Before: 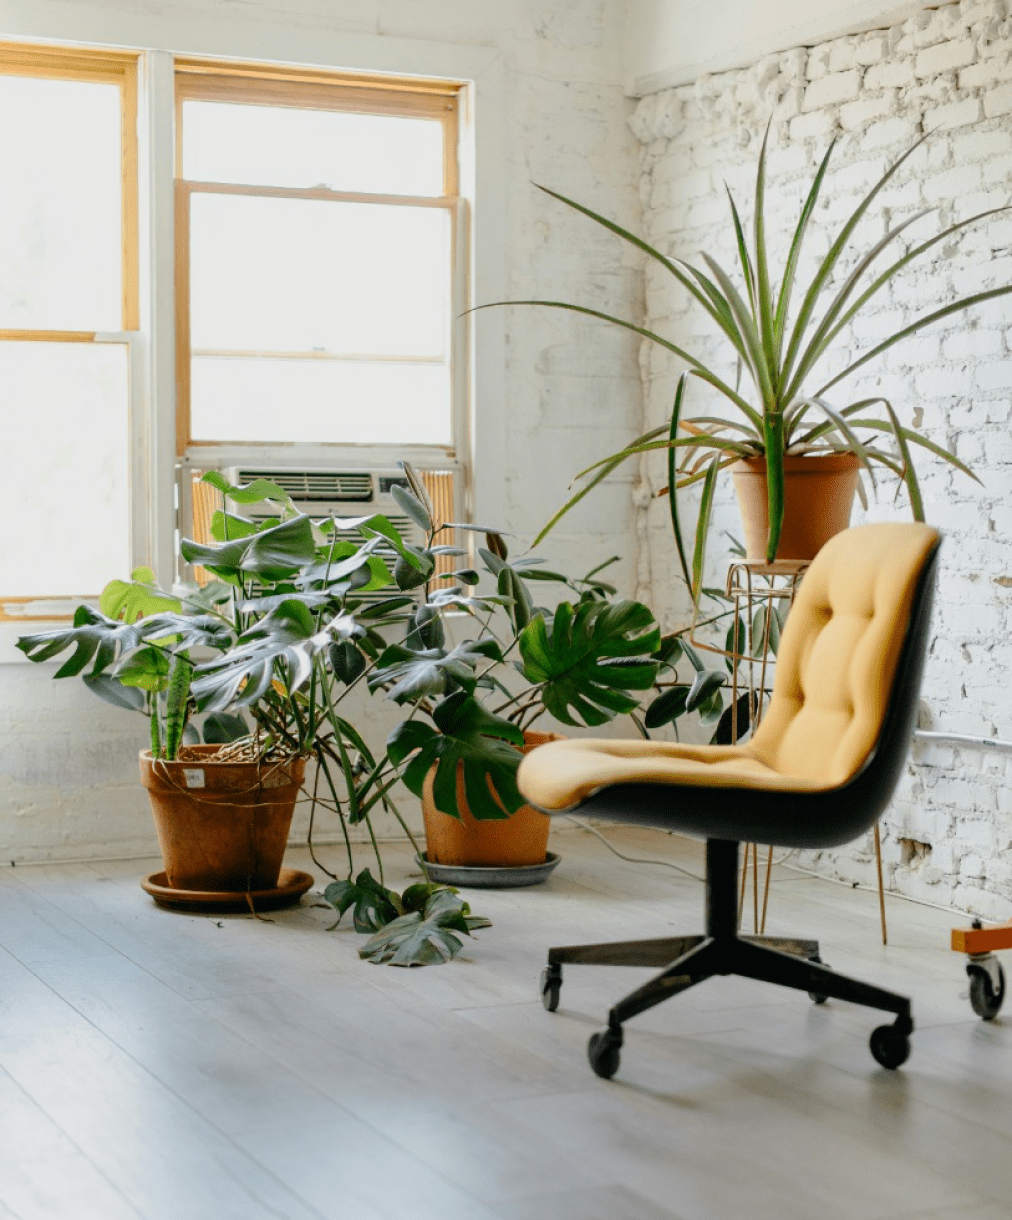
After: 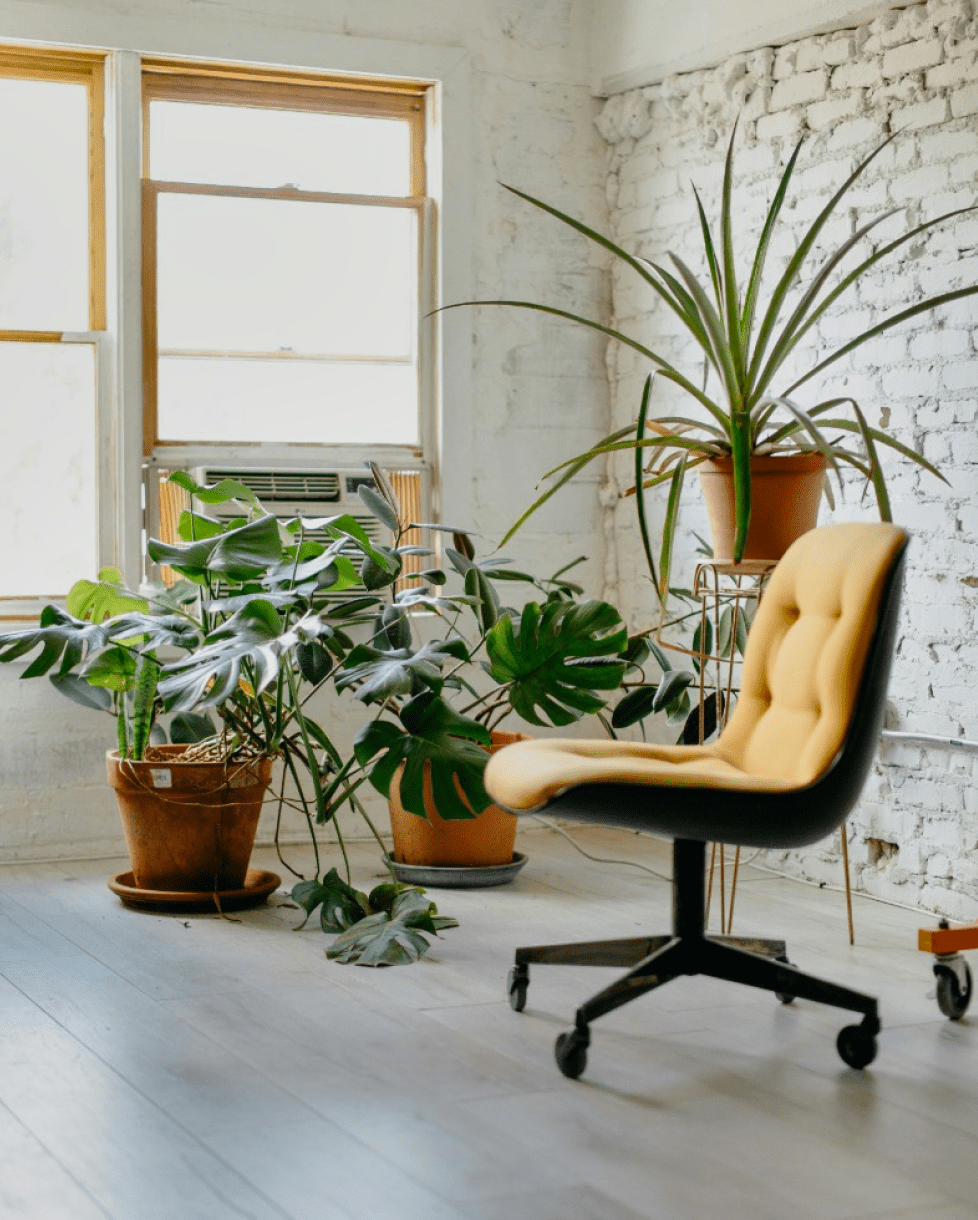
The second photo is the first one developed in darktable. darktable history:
crop and rotate: left 3.356%
shadows and highlights: soften with gaussian
